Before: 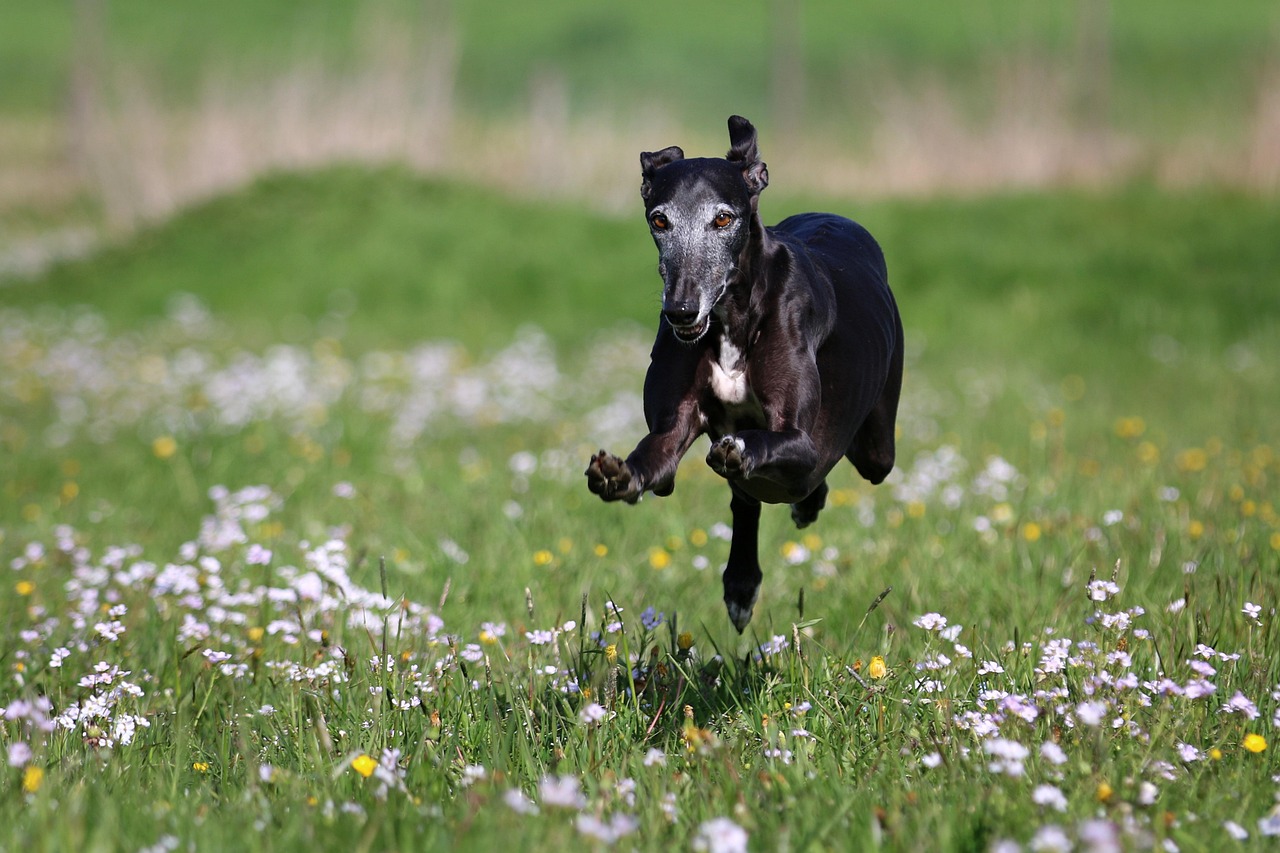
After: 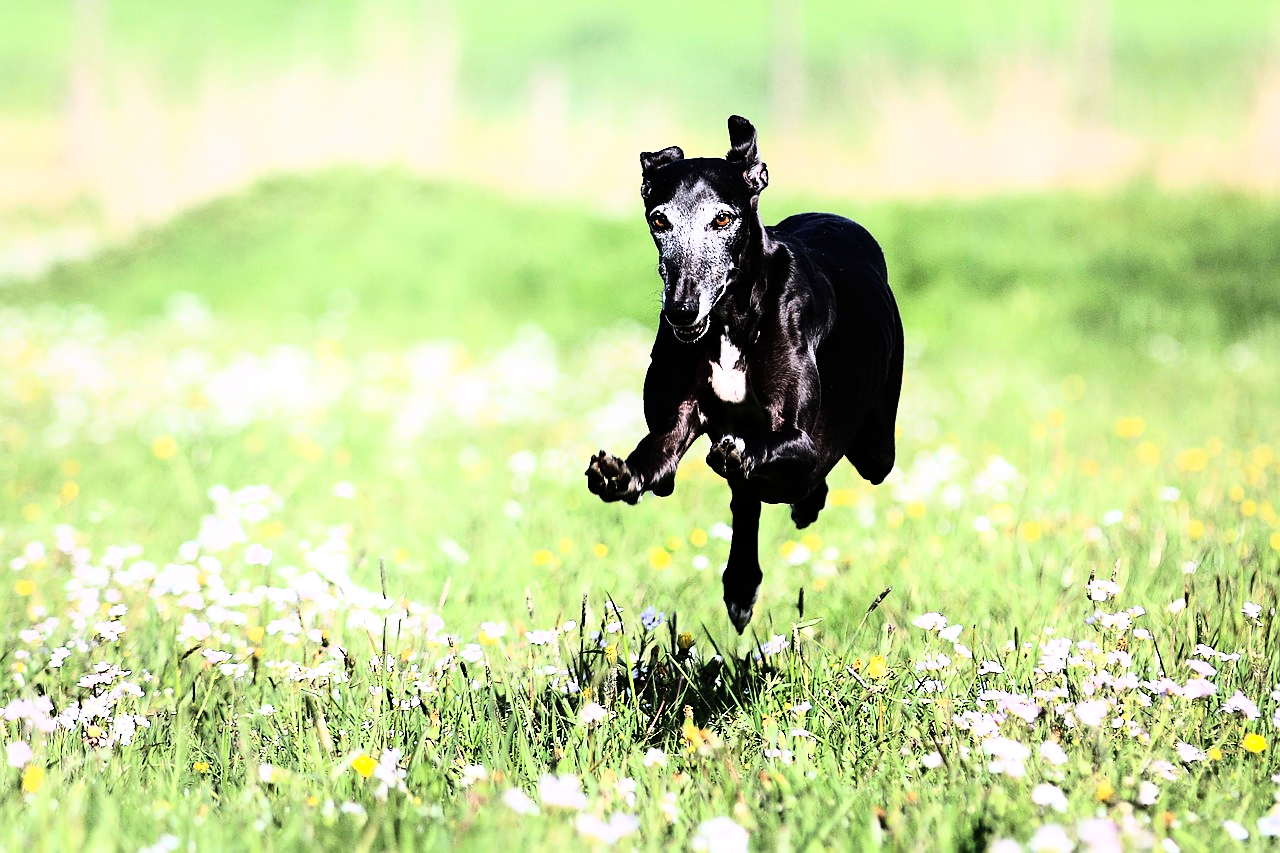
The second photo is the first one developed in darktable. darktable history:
sharpen: radius 0.969, amount 0.604
rgb curve: curves: ch0 [(0, 0) (0.21, 0.15) (0.24, 0.21) (0.5, 0.75) (0.75, 0.96) (0.89, 0.99) (1, 1)]; ch1 [(0, 0.02) (0.21, 0.13) (0.25, 0.2) (0.5, 0.67) (0.75, 0.9) (0.89, 0.97) (1, 1)]; ch2 [(0, 0.02) (0.21, 0.13) (0.25, 0.2) (0.5, 0.67) (0.75, 0.9) (0.89, 0.97) (1, 1)], compensate middle gray true
tone equalizer: -8 EV -0.75 EV, -7 EV -0.7 EV, -6 EV -0.6 EV, -5 EV -0.4 EV, -3 EV 0.4 EV, -2 EV 0.6 EV, -1 EV 0.7 EV, +0 EV 0.75 EV, edges refinement/feathering 500, mask exposure compensation -1.57 EV, preserve details no
shadows and highlights: shadows -23.08, highlights 46.15, soften with gaussian
